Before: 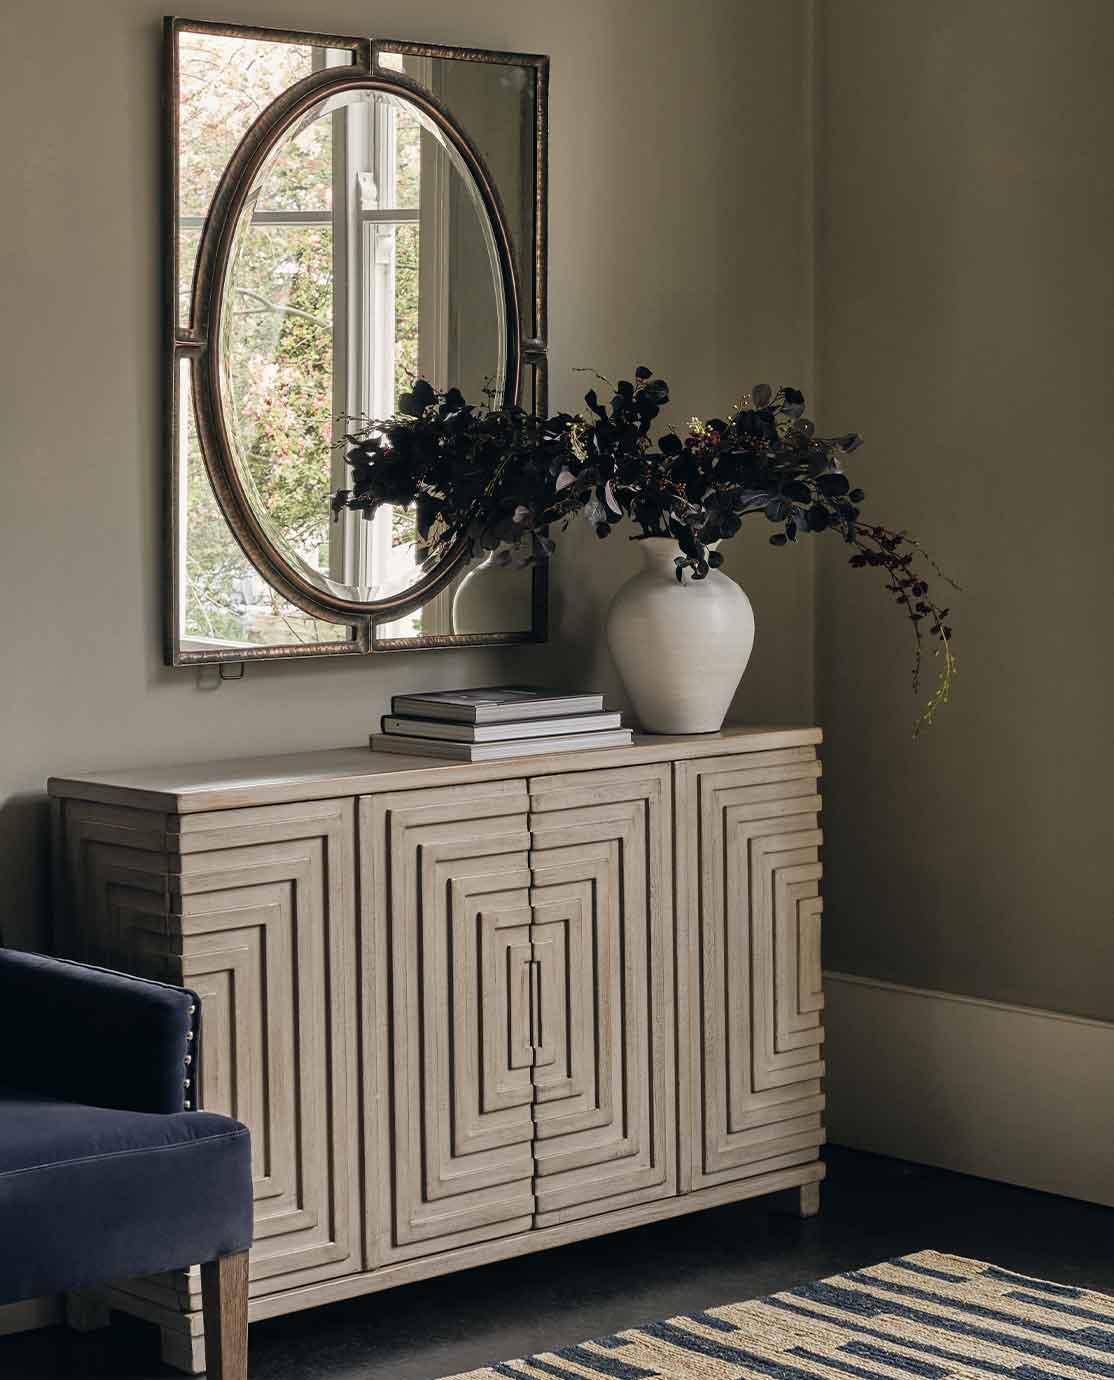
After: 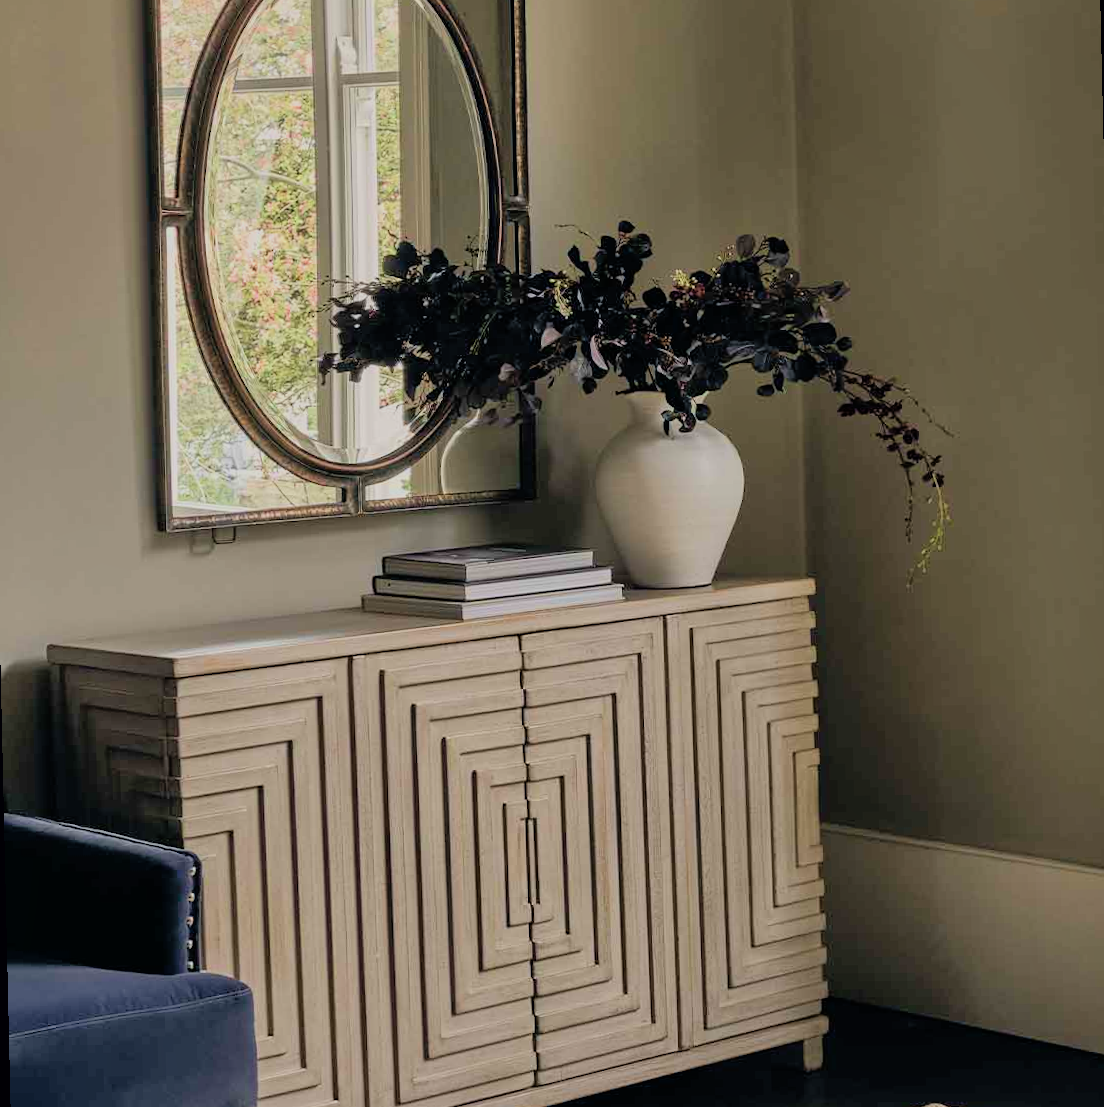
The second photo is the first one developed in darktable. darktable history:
velvia: on, module defaults
shadows and highlights: on, module defaults
exposure: exposure 0.236 EV, compensate highlight preservation false
rotate and perspective: rotation -1.32°, lens shift (horizontal) -0.031, crop left 0.015, crop right 0.985, crop top 0.047, crop bottom 0.982
filmic rgb: black relative exposure -7.82 EV, white relative exposure 4.29 EV, hardness 3.86, color science v6 (2022)
crop: top 7.625%, bottom 8.027%
